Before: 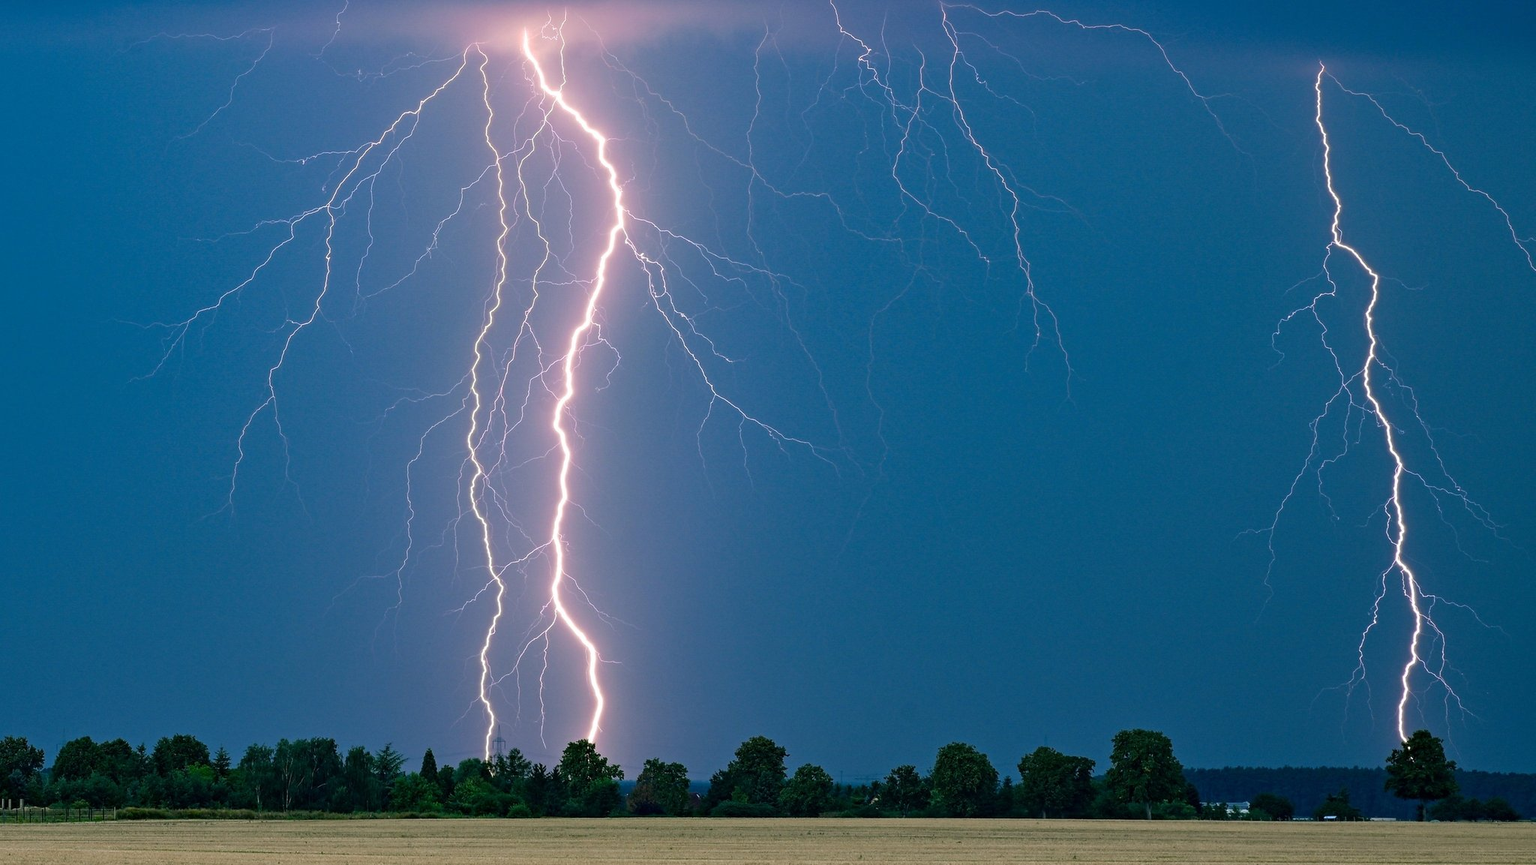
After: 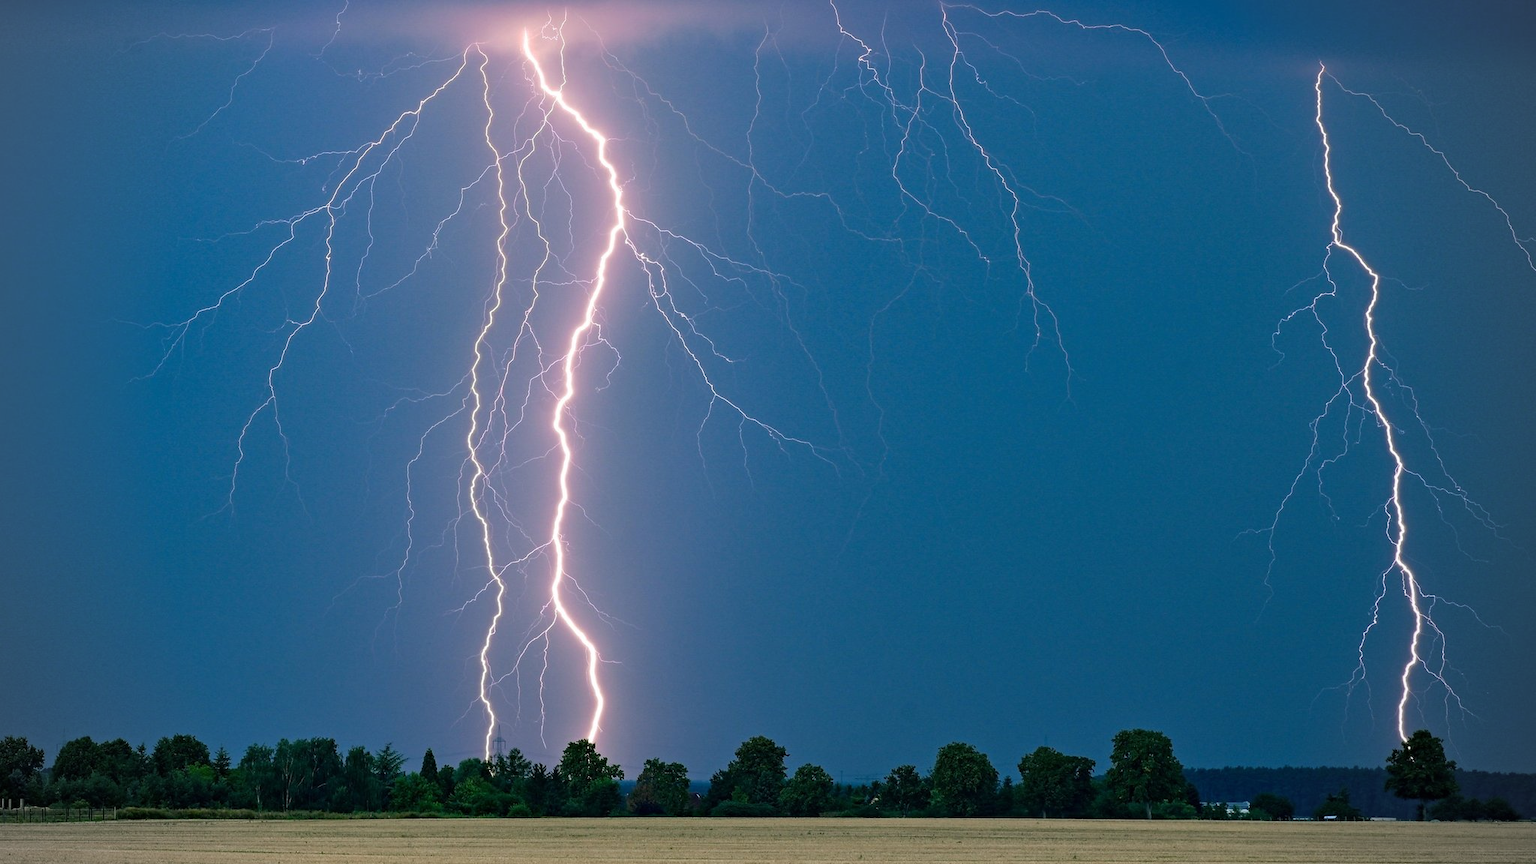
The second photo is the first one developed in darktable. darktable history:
vignetting: fall-off radius 60.79%, brightness -0.446, saturation -0.688
